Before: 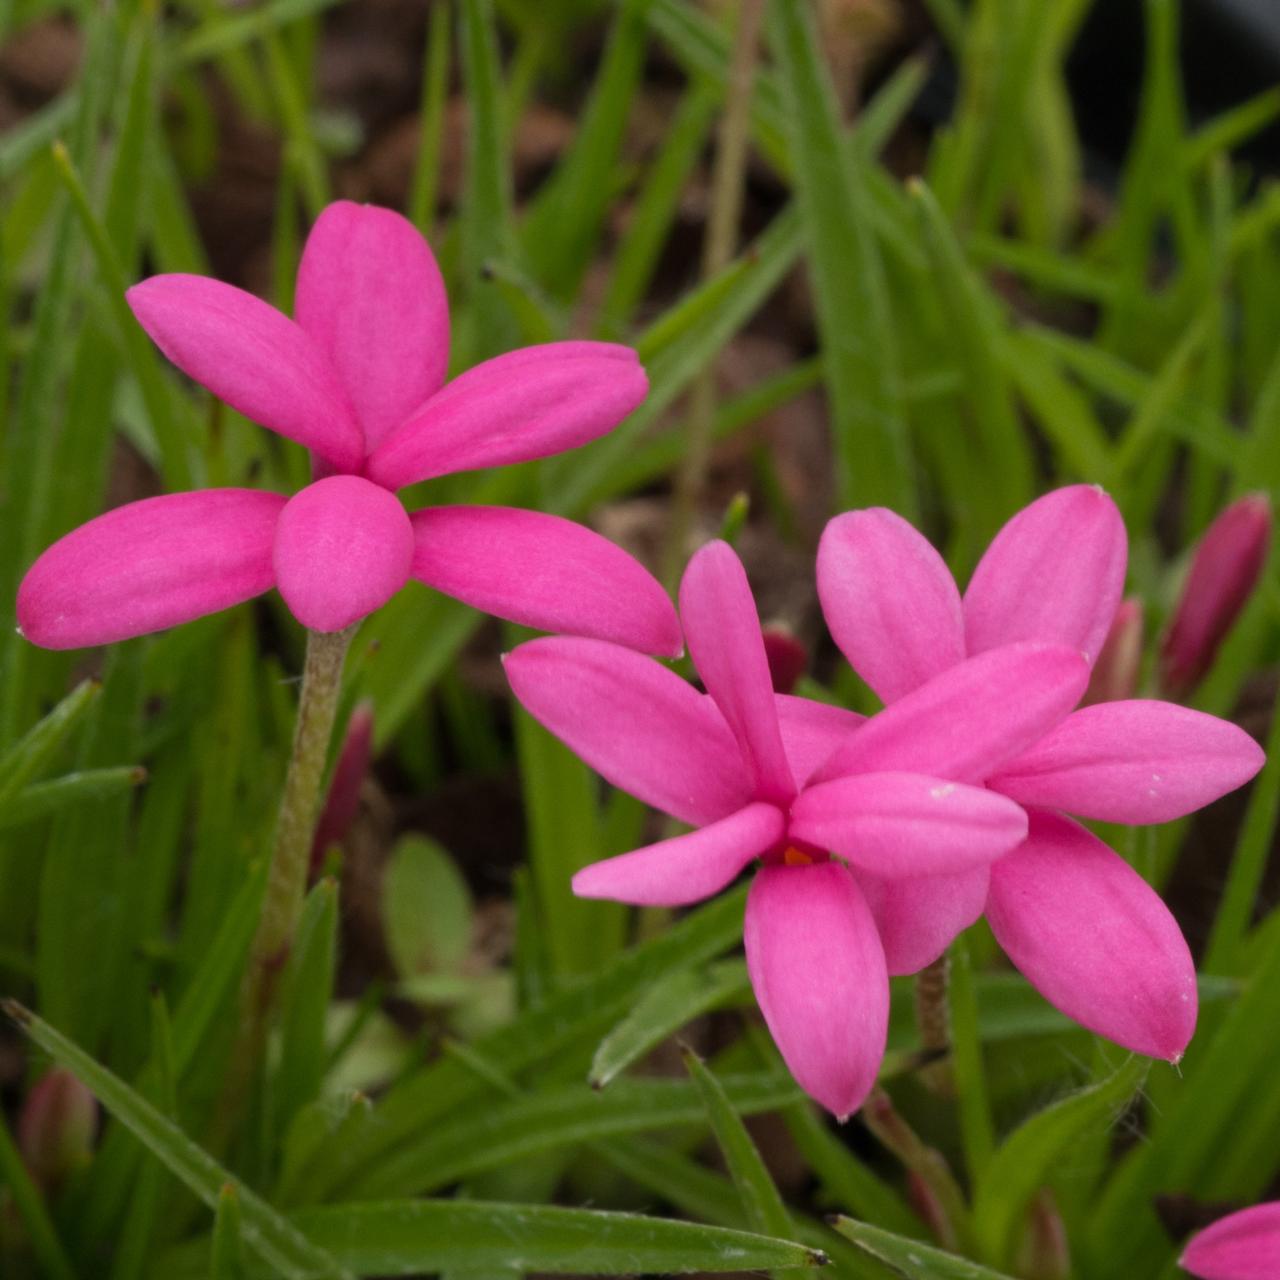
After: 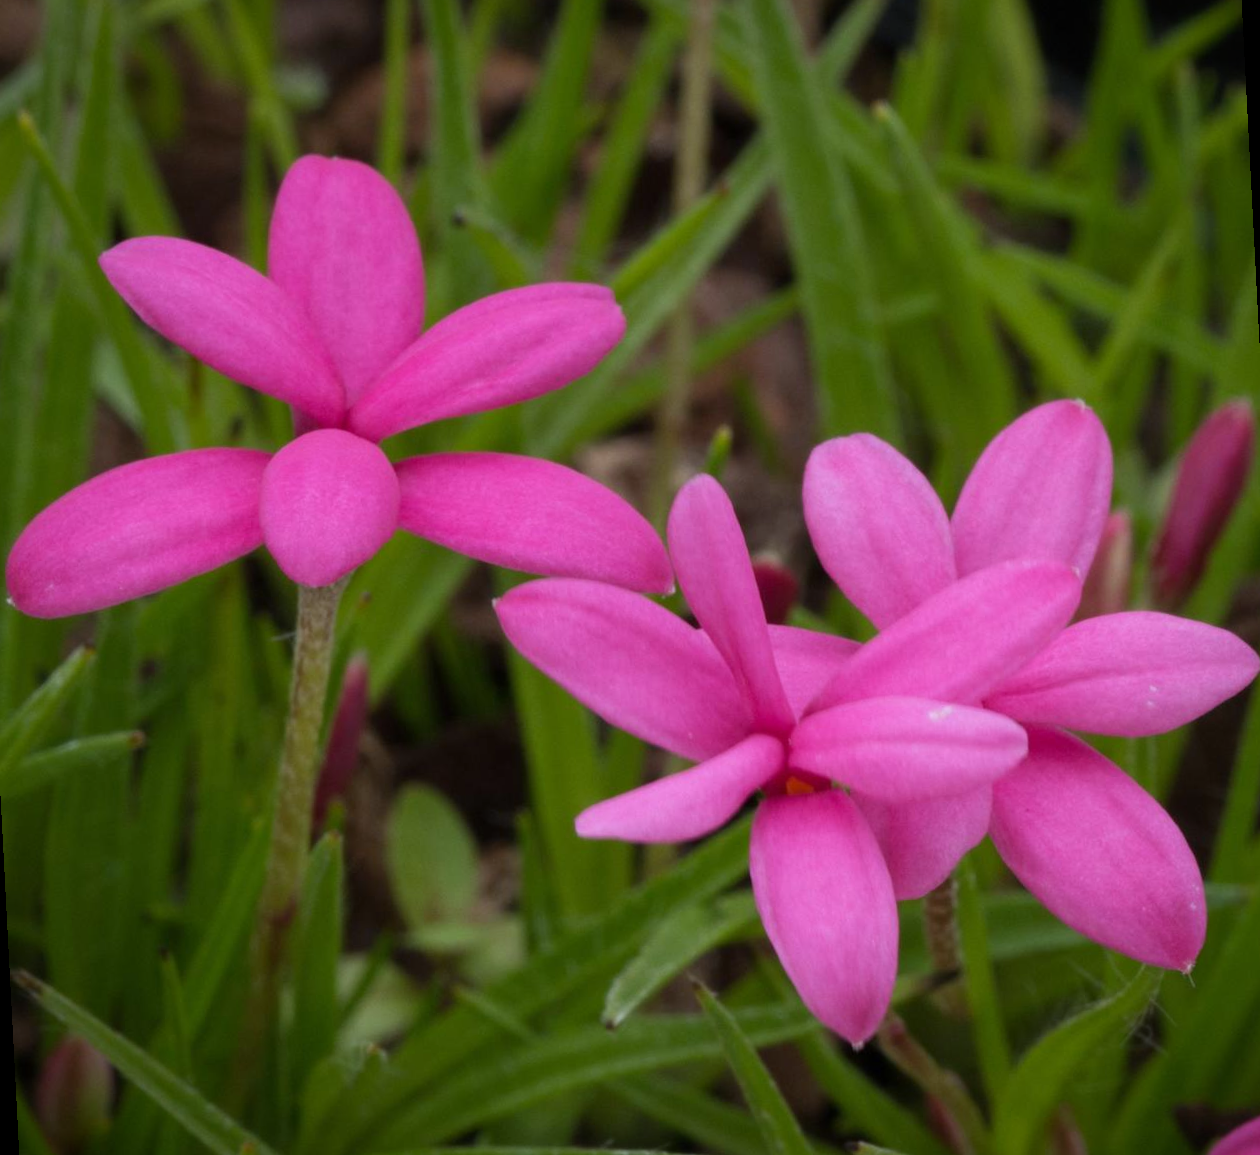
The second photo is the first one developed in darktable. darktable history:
white balance: red 0.954, blue 1.079
rotate and perspective: rotation -3°, crop left 0.031, crop right 0.968, crop top 0.07, crop bottom 0.93
vignetting: fall-off start 80.87%, fall-off radius 61.59%, brightness -0.384, saturation 0.007, center (0, 0.007), automatic ratio true, width/height ratio 1.418
